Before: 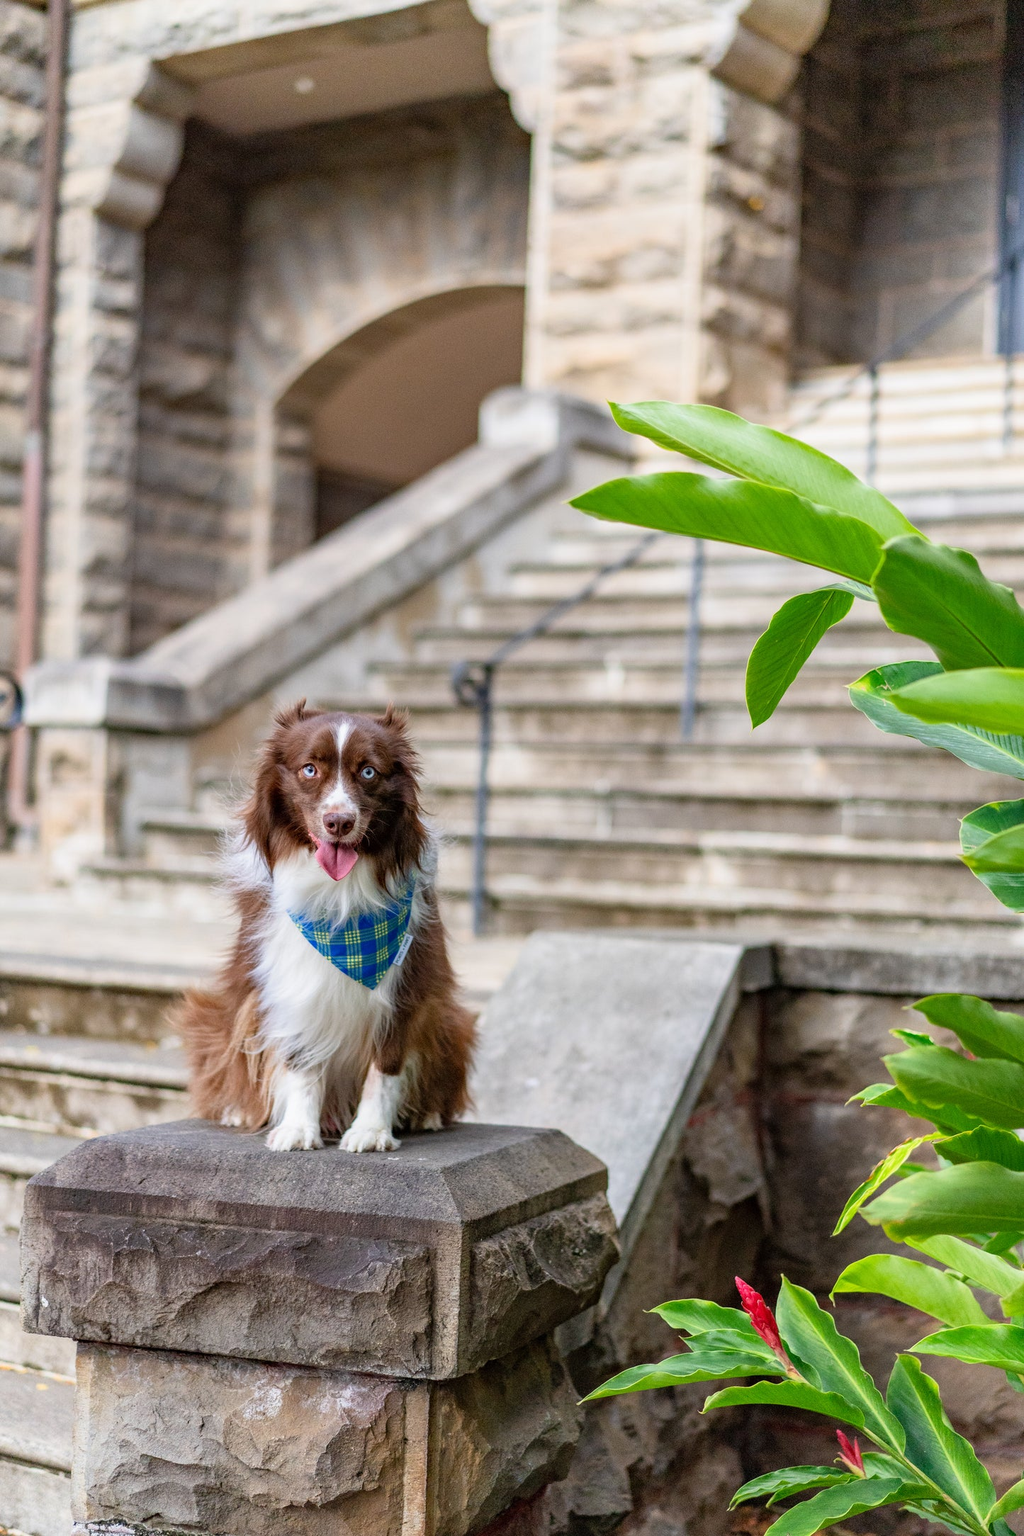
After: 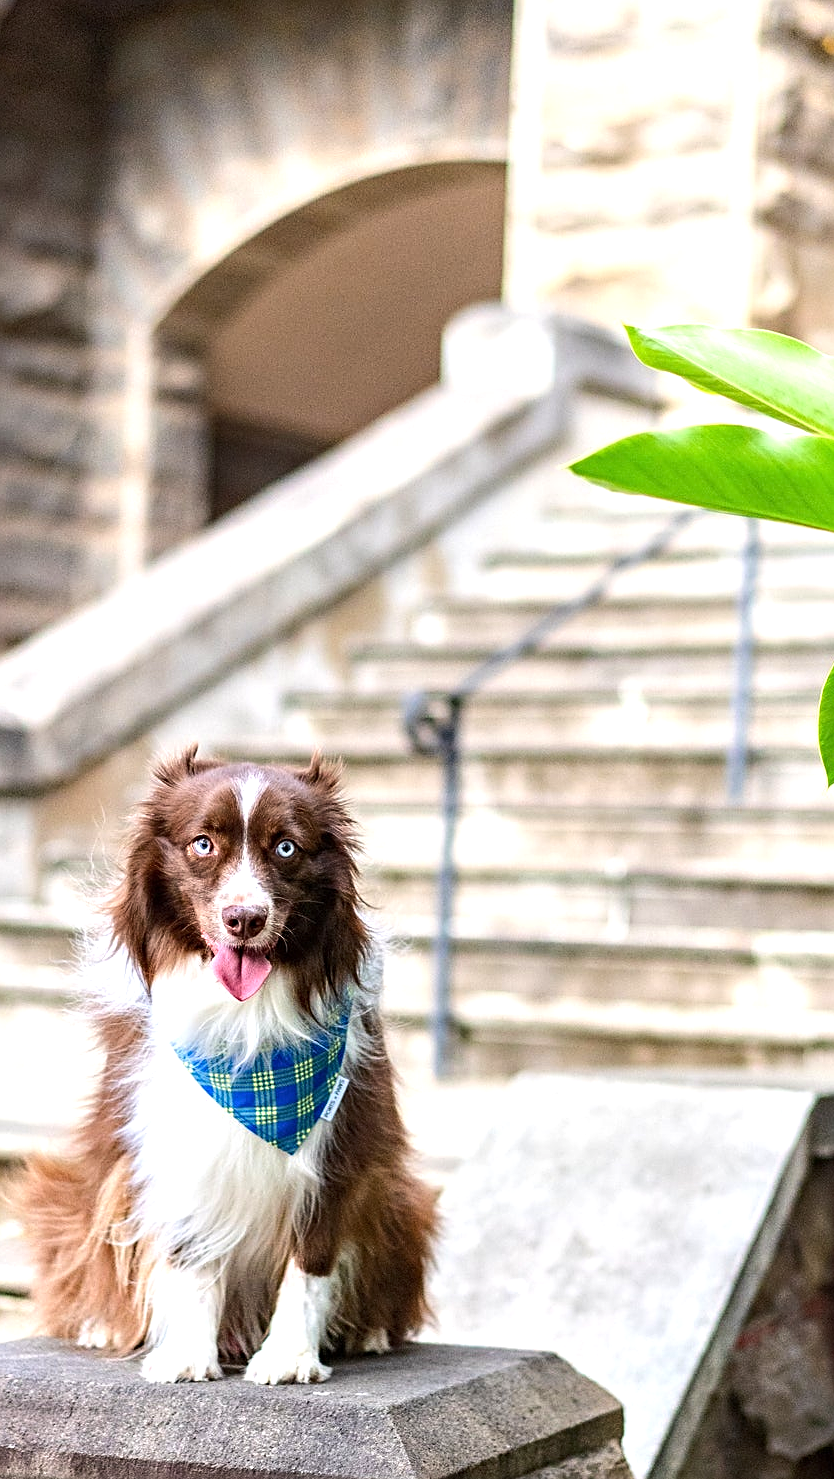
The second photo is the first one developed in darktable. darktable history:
exposure: exposure 0.207 EV, compensate highlight preservation false
crop: left 16.202%, top 11.208%, right 26.045%, bottom 20.557%
tone equalizer: -8 EV 0.001 EV, -7 EV -0.002 EV, -6 EV 0.002 EV, -5 EV -0.03 EV, -4 EV -0.116 EV, -3 EV -0.169 EV, -2 EV 0.24 EV, -1 EV 0.702 EV, +0 EV 0.493 EV
sharpen: on, module defaults
